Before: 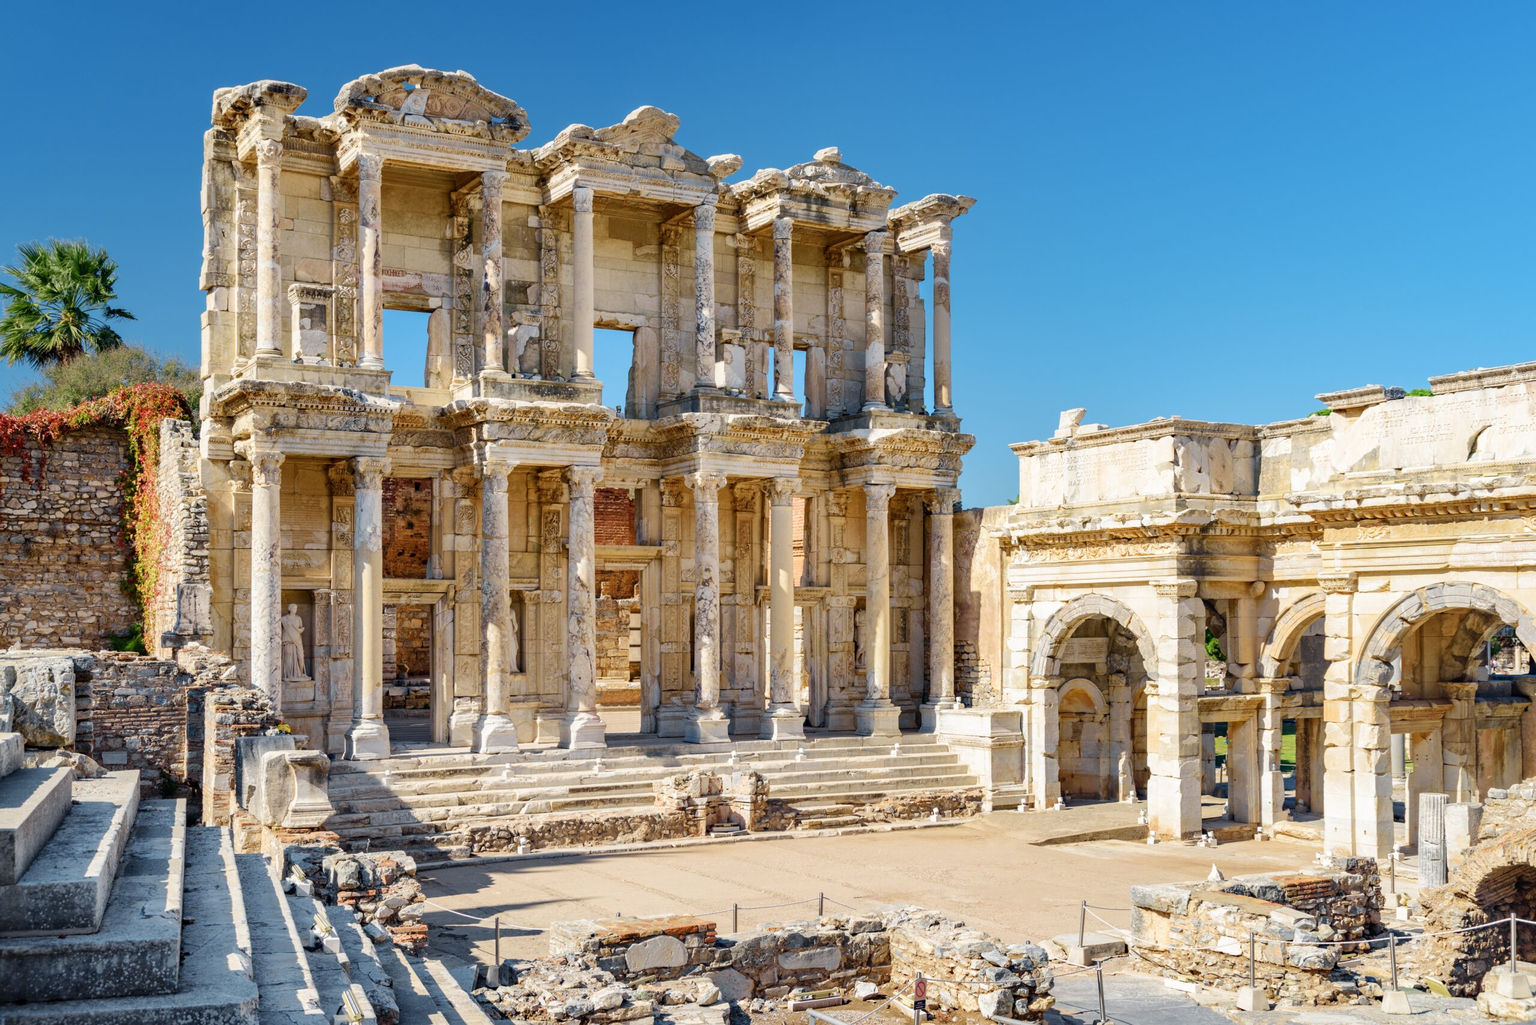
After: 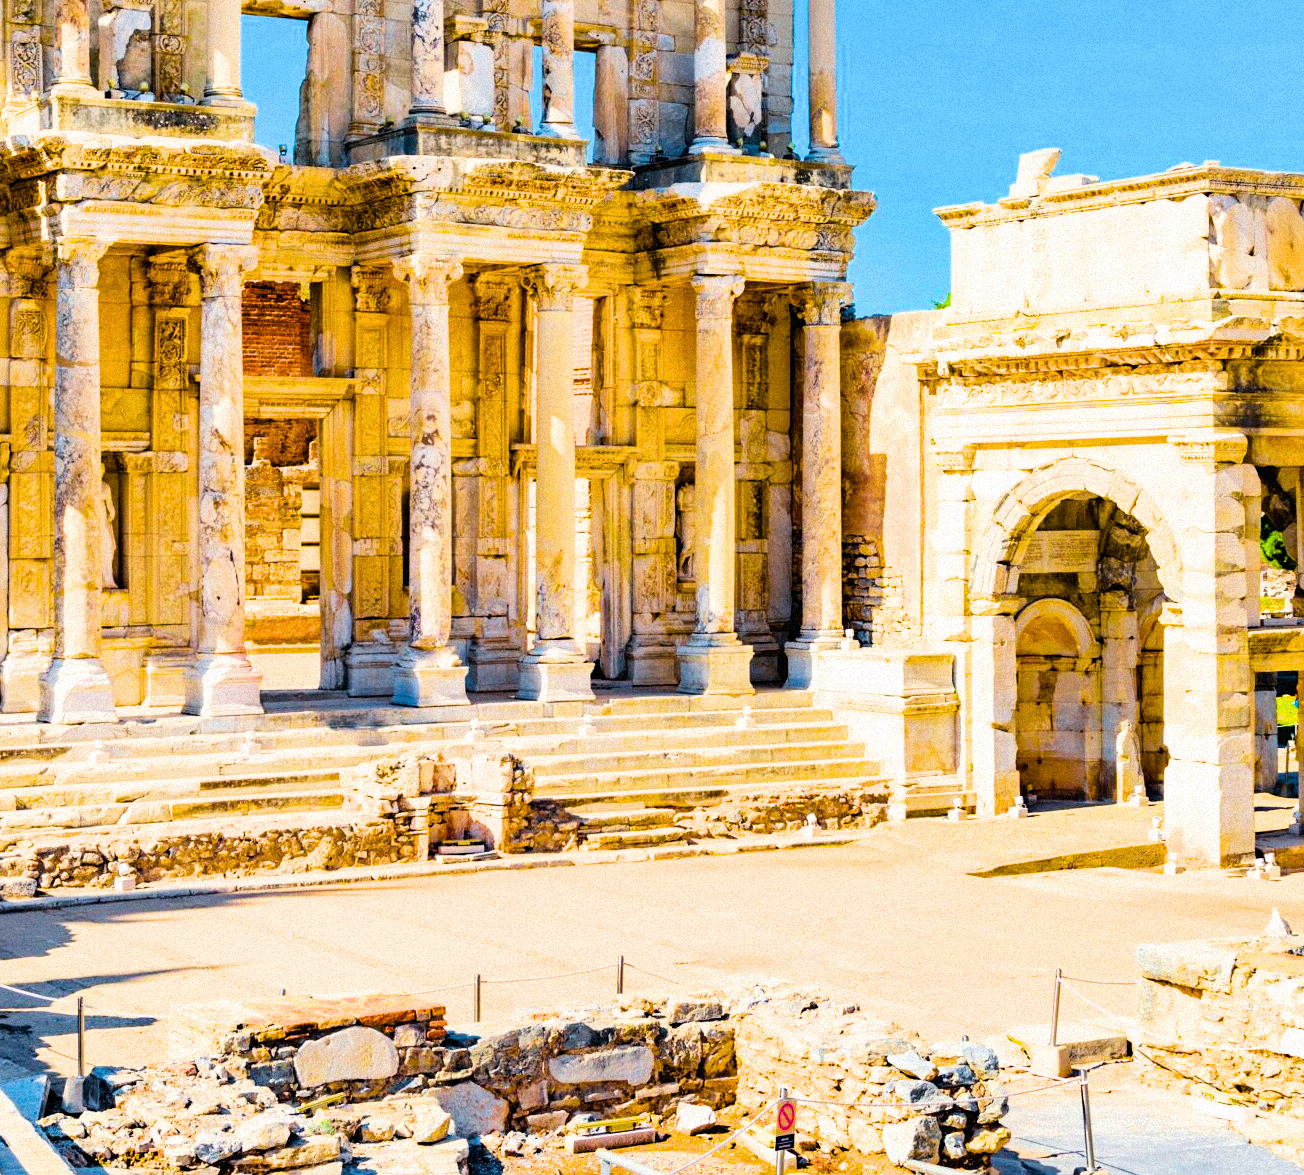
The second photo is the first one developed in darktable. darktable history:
crop and rotate: left 29.237%, top 31.152%, right 19.807%
color balance rgb: linear chroma grading › global chroma 25%, perceptual saturation grading › global saturation 40%, perceptual brilliance grading › global brilliance 30%, global vibrance 40%
grain: mid-tones bias 0%
filmic rgb: black relative exposure -5 EV, hardness 2.88, contrast 1.5
levels: mode automatic
